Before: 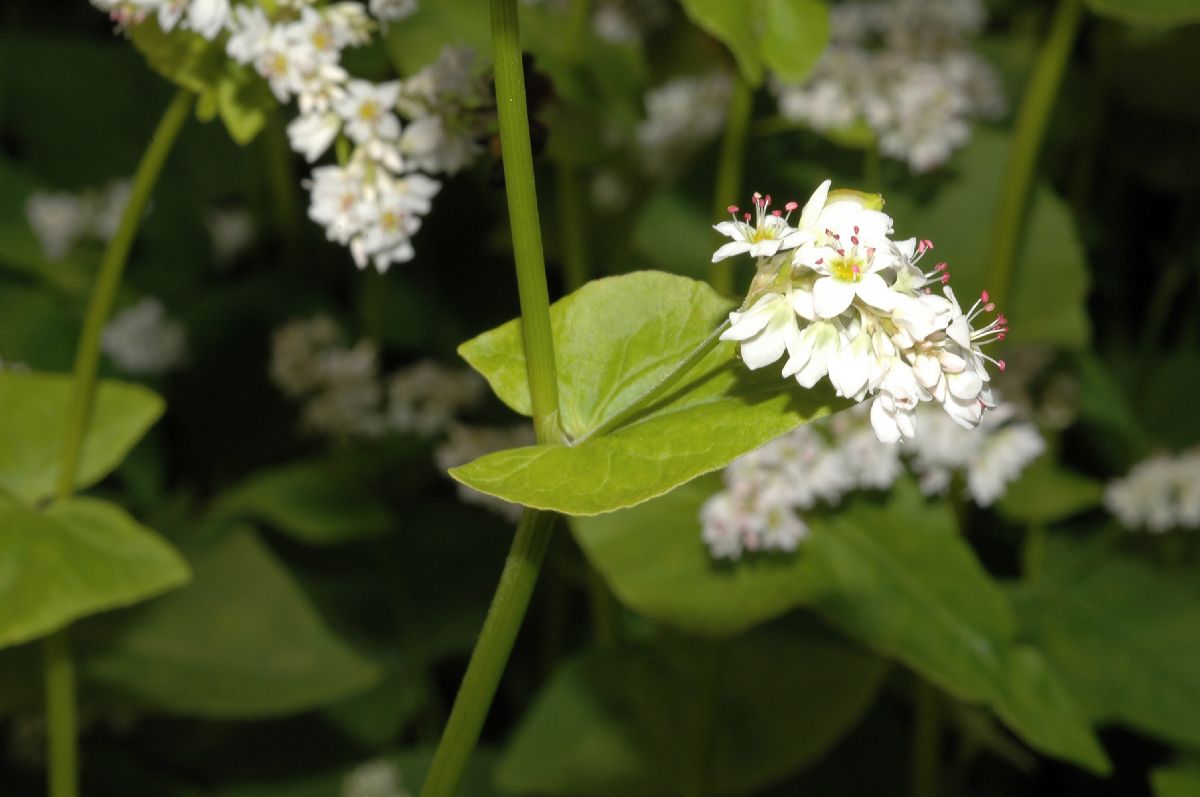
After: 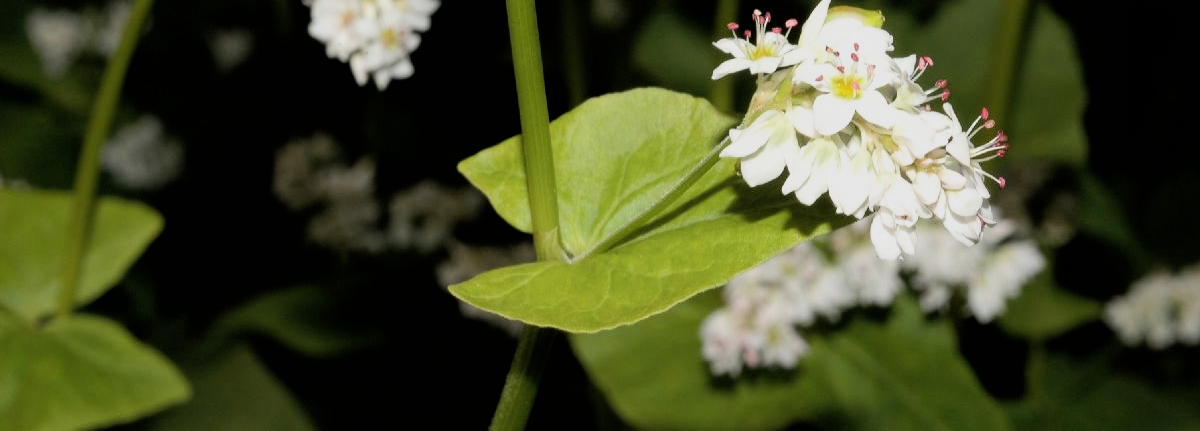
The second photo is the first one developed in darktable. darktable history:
crop and rotate: top 23.008%, bottom 22.884%
filmic rgb: black relative exposure -5.11 EV, white relative exposure 4 EV, threshold 3.03 EV, hardness 2.89, contrast 1.391, highlights saturation mix -28.93%, enable highlight reconstruction true
